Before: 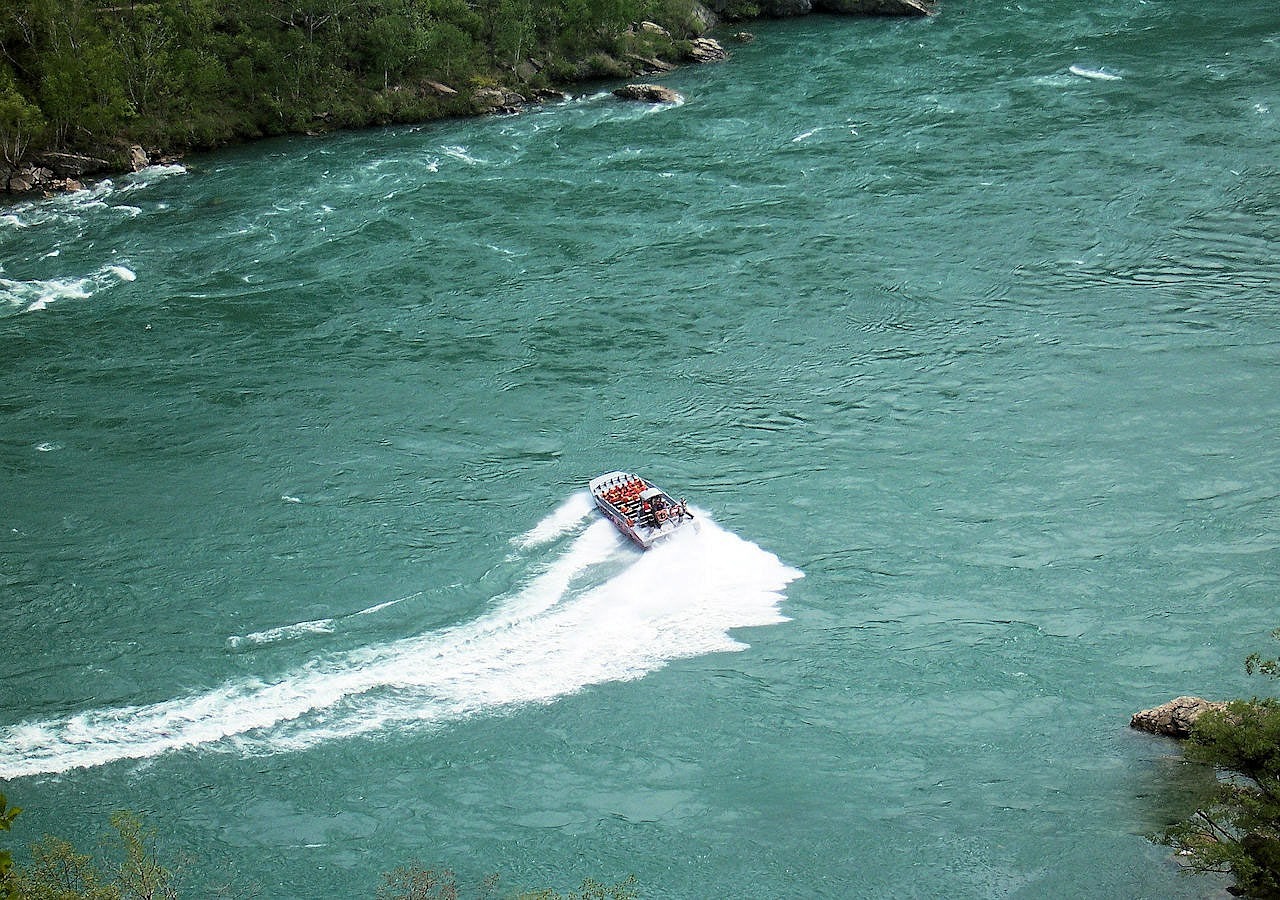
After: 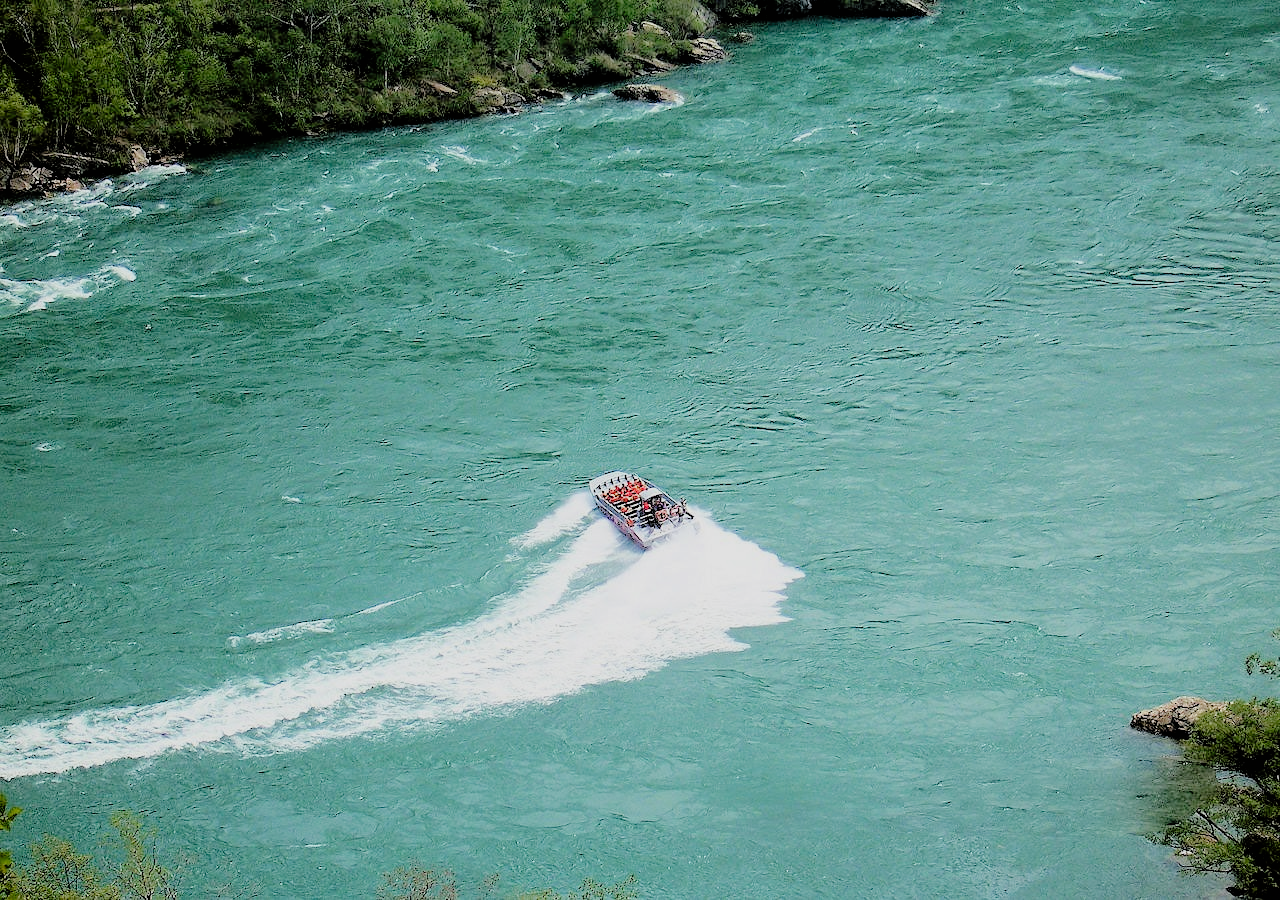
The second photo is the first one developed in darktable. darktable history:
tone curve: curves: ch0 [(0, 0) (0.004, 0.008) (0.077, 0.156) (0.169, 0.29) (0.774, 0.774) (1, 1)], color space Lab, linked channels, preserve colors none
exposure: black level correction 0.002, exposure 0.15 EV, compensate highlight preservation false
filmic rgb: black relative exposure -5 EV, hardness 2.88, contrast 1.1
